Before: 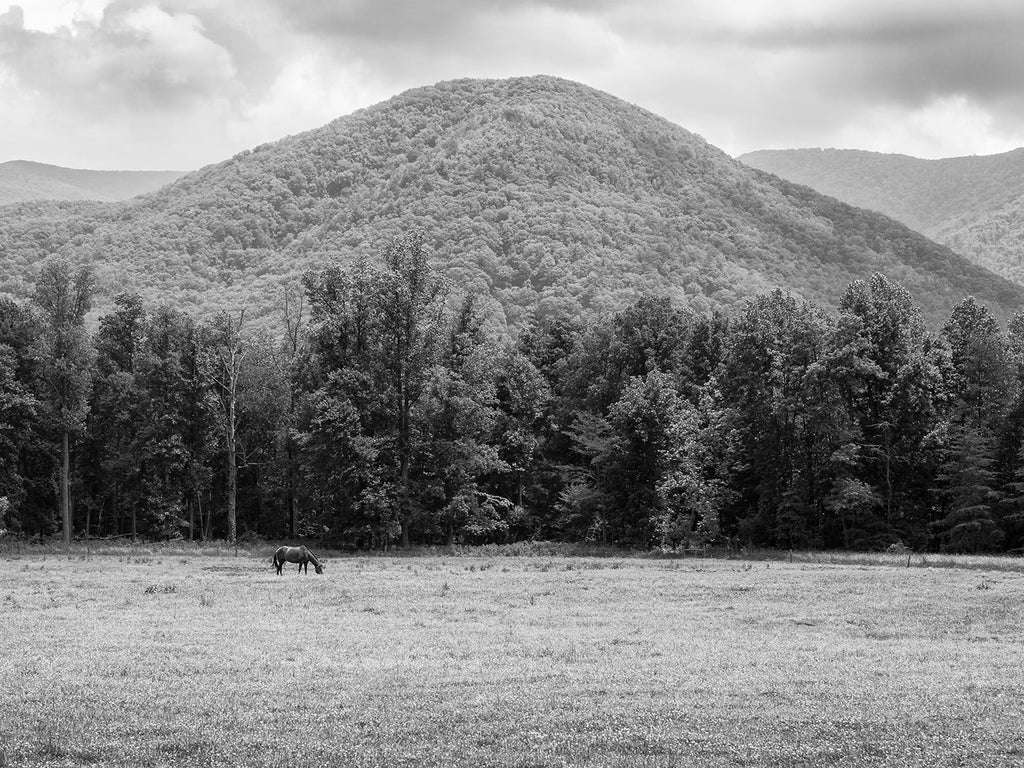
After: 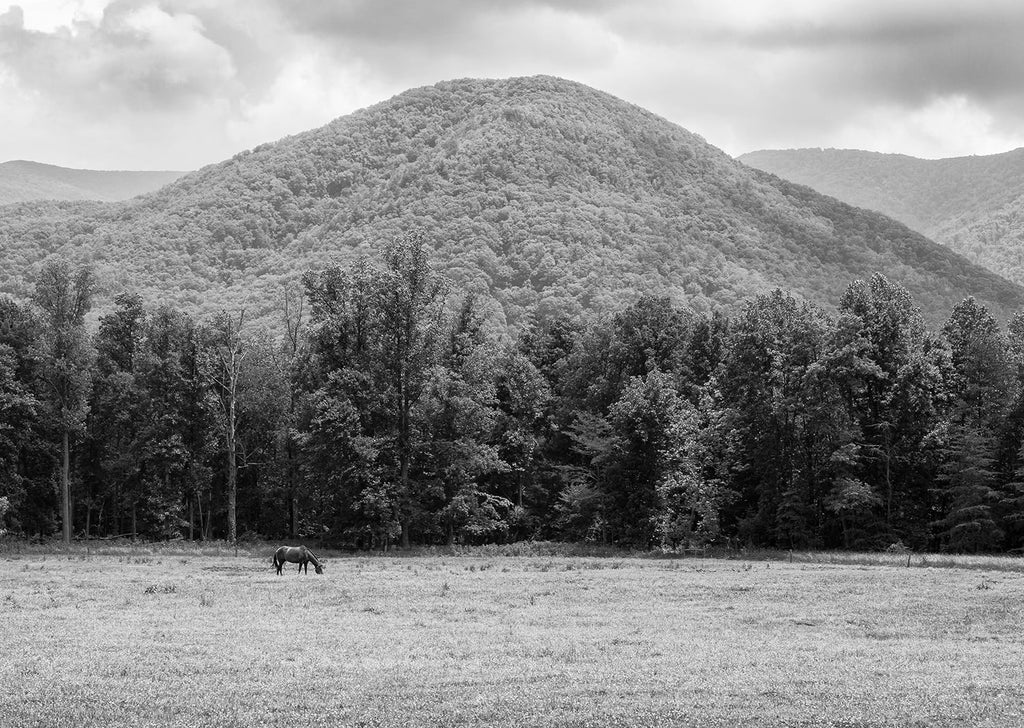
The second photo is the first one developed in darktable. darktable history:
crop and rotate: top 0.009%, bottom 5.096%
contrast brightness saturation: contrast 0.01, saturation -0.053
color zones: curves: ch1 [(0.25, 0.5) (0.747, 0.71)], process mode strong
